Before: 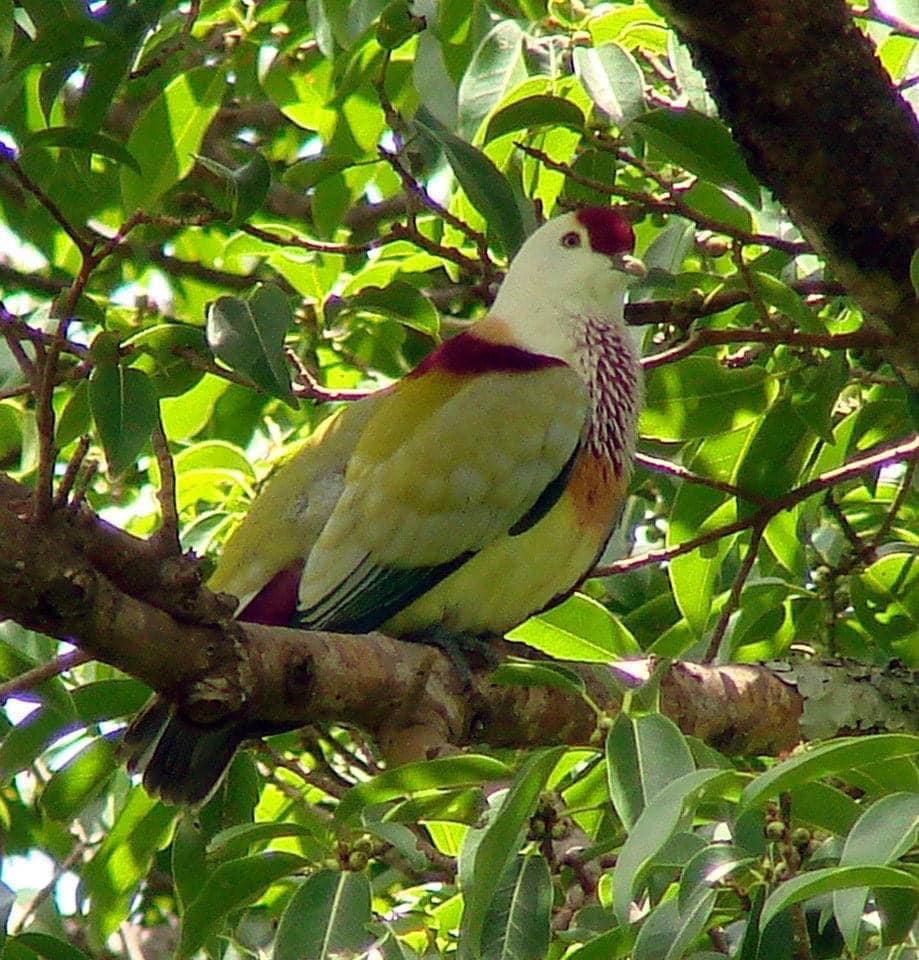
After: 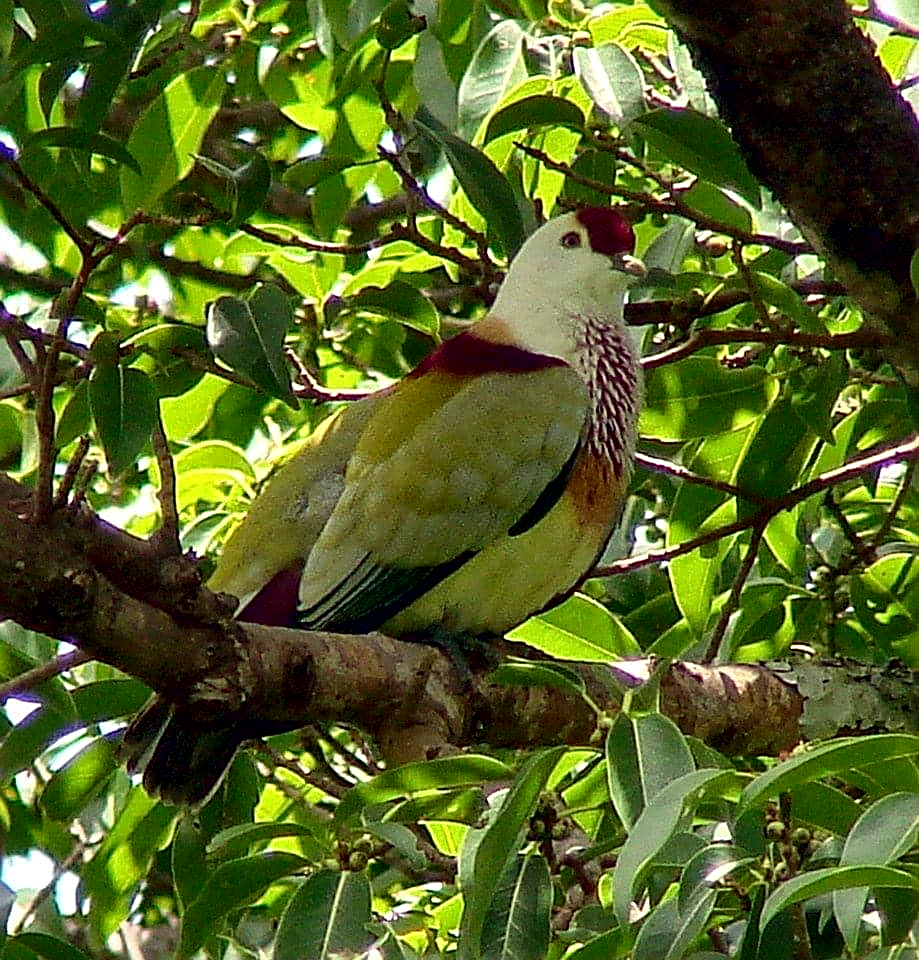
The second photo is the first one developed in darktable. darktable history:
contrast brightness saturation: brightness -0.09
sharpen: radius 2.767
local contrast: mode bilateral grid, contrast 20, coarseness 50, detail 150%, midtone range 0.2
